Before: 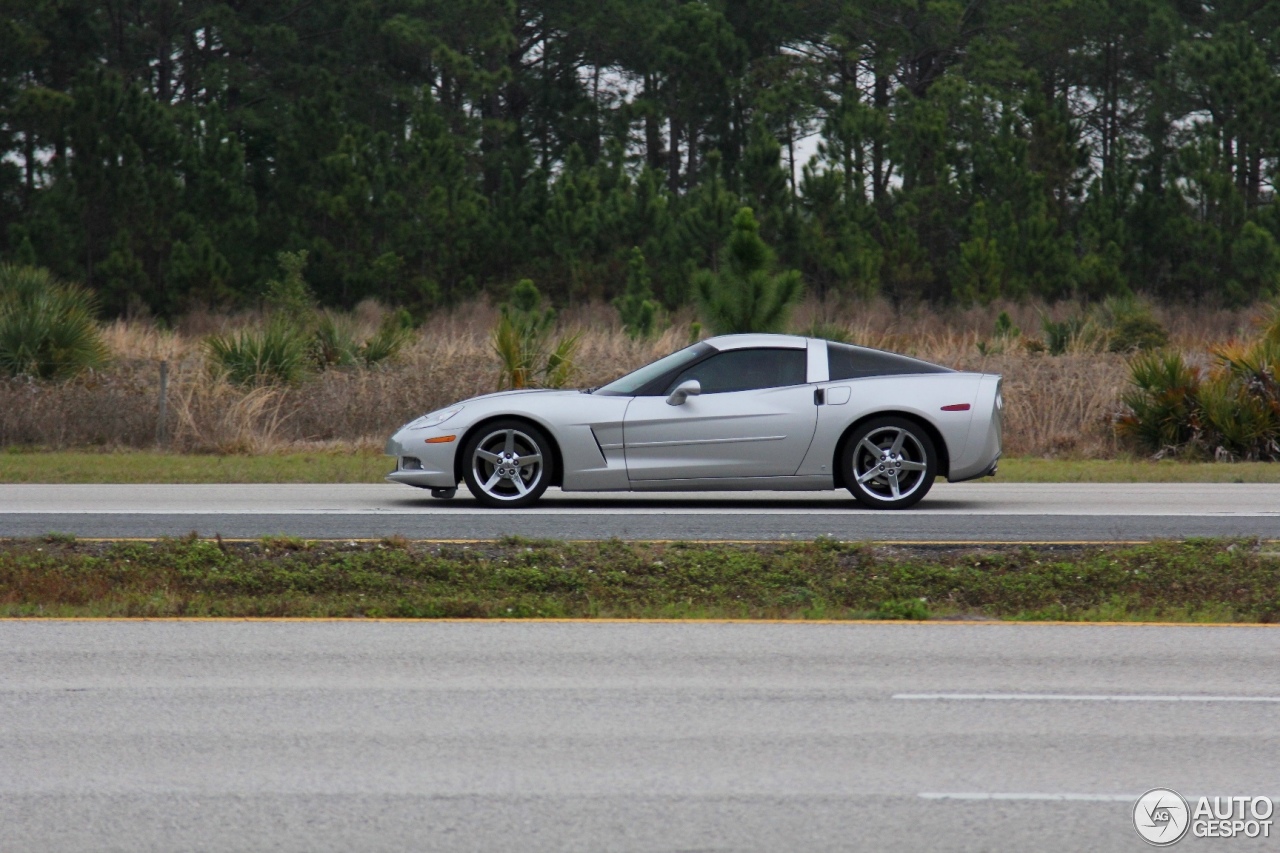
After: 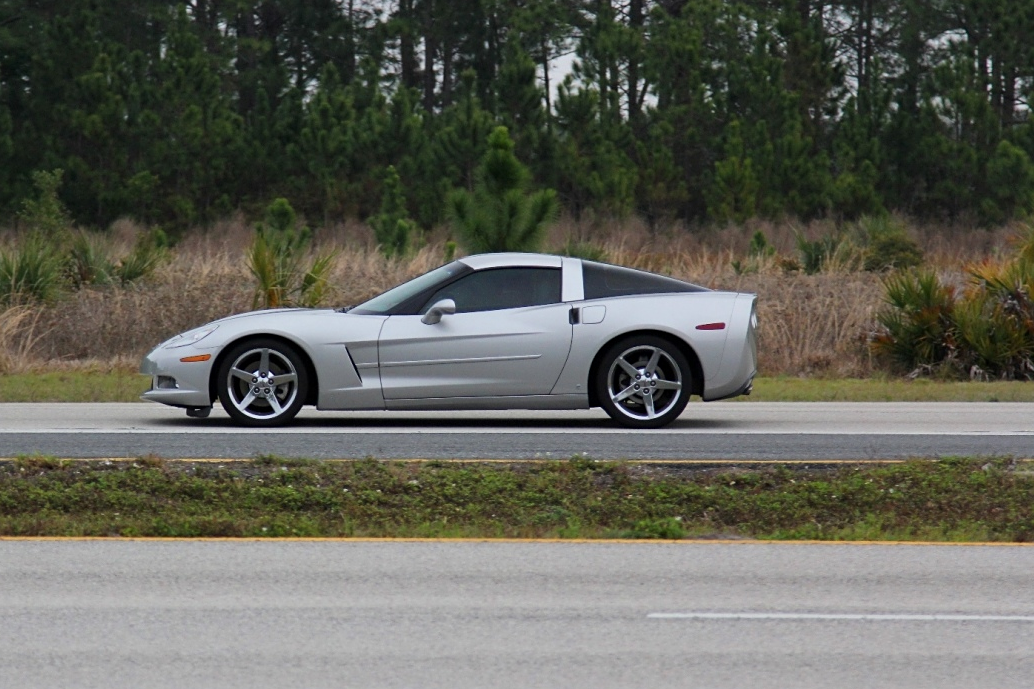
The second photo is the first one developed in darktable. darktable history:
crop: left 19.159%, top 9.58%, bottom 9.58%
sharpen: amount 0.2
